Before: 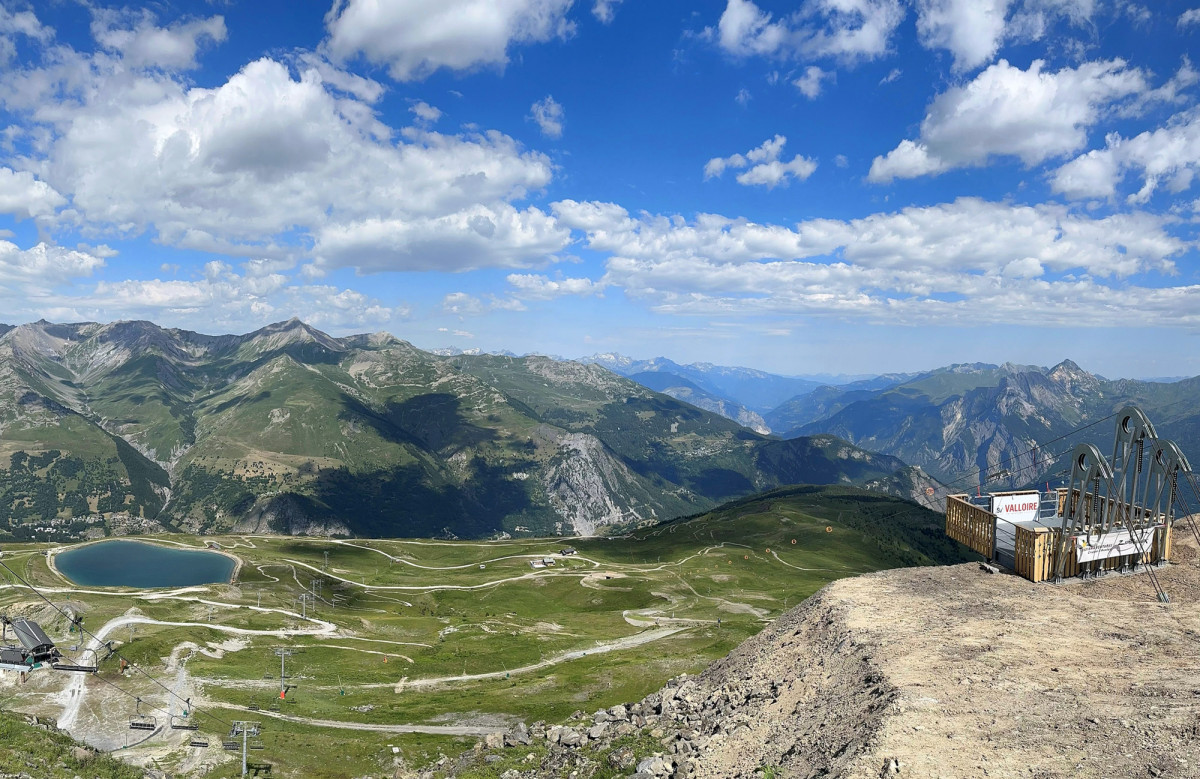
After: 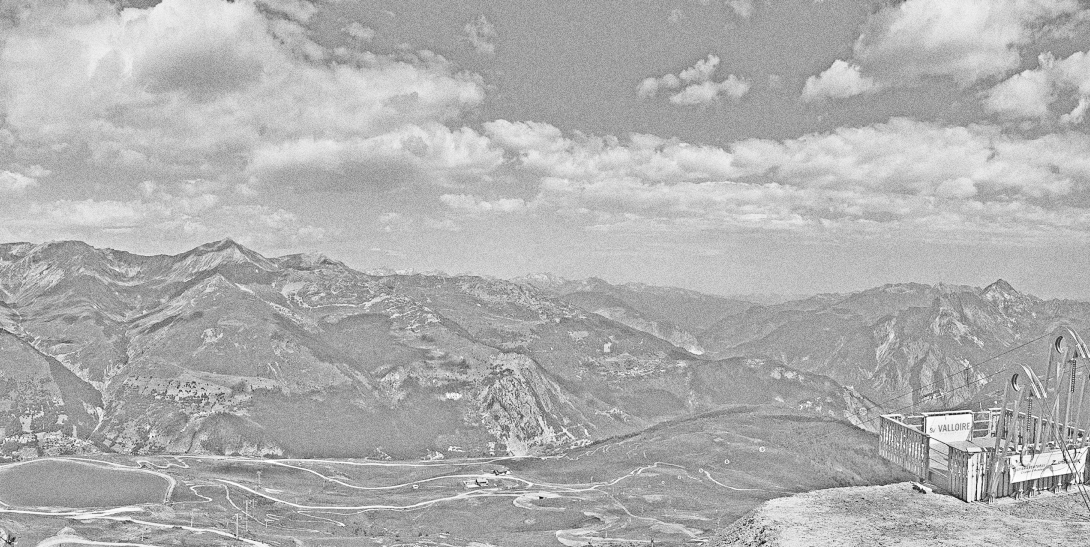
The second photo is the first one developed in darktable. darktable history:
tone equalizer: on, module defaults
highpass: sharpness 25.84%, contrast boost 14.94%
base curve: curves: ch0 [(0, 0) (0.005, 0.002) (0.15, 0.3) (0.4, 0.7) (0.75, 0.95) (1, 1)], preserve colors none
exposure: black level correction 0.001, exposure 1.646 EV, compensate exposure bias true, compensate highlight preservation false
color zones: curves: ch0 [(0.11, 0.396) (0.195, 0.36) (0.25, 0.5) (0.303, 0.412) (0.357, 0.544) (0.75, 0.5) (0.967, 0.328)]; ch1 [(0, 0.468) (0.112, 0.512) (0.202, 0.6) (0.25, 0.5) (0.307, 0.352) (0.357, 0.544) (0.75, 0.5) (0.963, 0.524)]
crop: left 5.596%, top 10.314%, right 3.534%, bottom 19.395%
grain: coarseness 0.09 ISO, strength 40%
